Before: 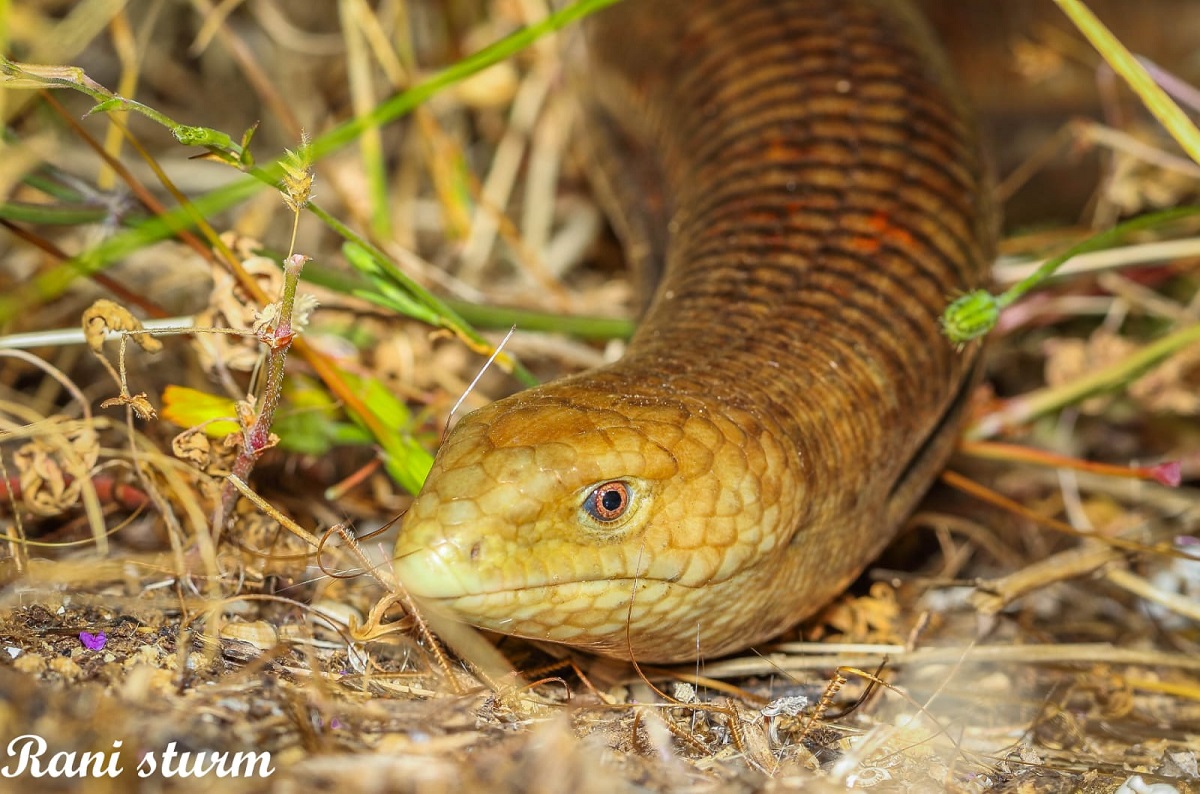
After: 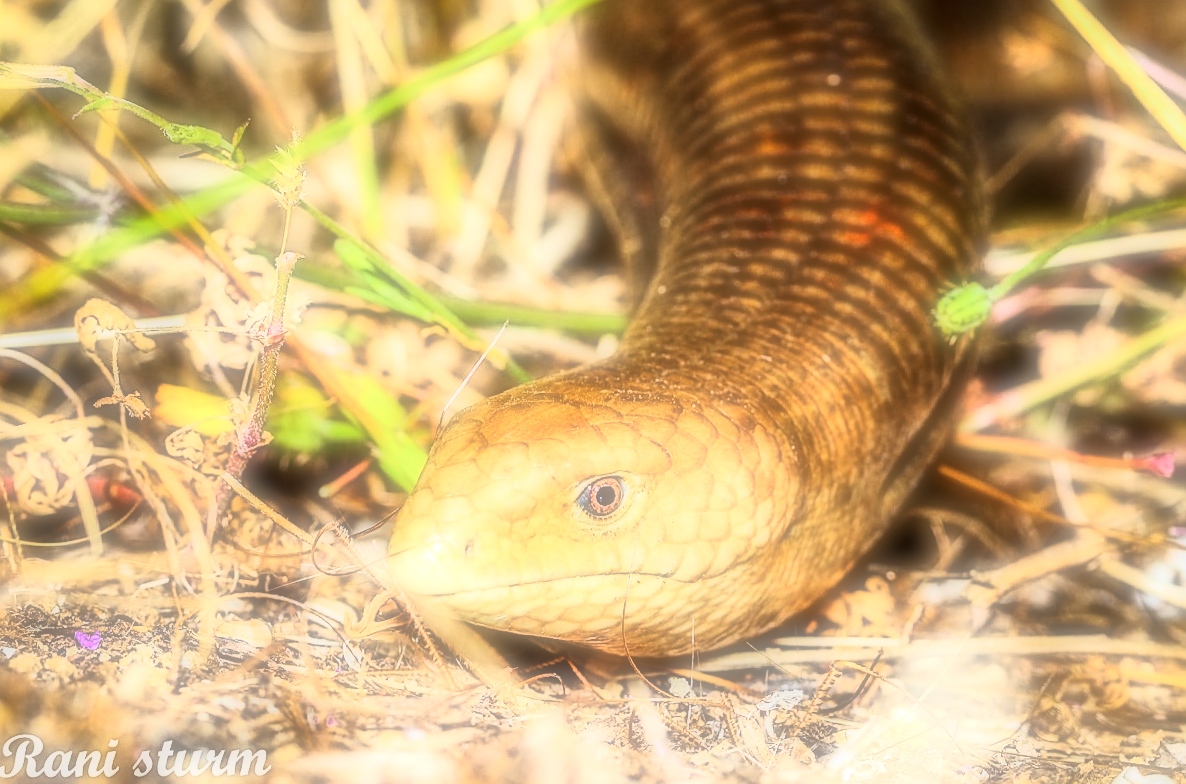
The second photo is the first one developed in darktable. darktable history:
local contrast: highlights 100%, shadows 100%, detail 120%, midtone range 0.2
haze removal: adaptive false
rotate and perspective: rotation -0.45°, automatic cropping original format, crop left 0.008, crop right 0.992, crop top 0.012, crop bottom 0.988
sharpen: on, module defaults
soften: on, module defaults
rgb curve: curves: ch0 [(0, 0) (0.21, 0.15) (0.24, 0.21) (0.5, 0.75) (0.75, 0.96) (0.89, 0.99) (1, 1)]; ch1 [(0, 0.02) (0.21, 0.13) (0.25, 0.2) (0.5, 0.67) (0.75, 0.9) (0.89, 0.97) (1, 1)]; ch2 [(0, 0.02) (0.21, 0.13) (0.25, 0.2) (0.5, 0.67) (0.75, 0.9) (0.89, 0.97) (1, 1)], compensate middle gray true
